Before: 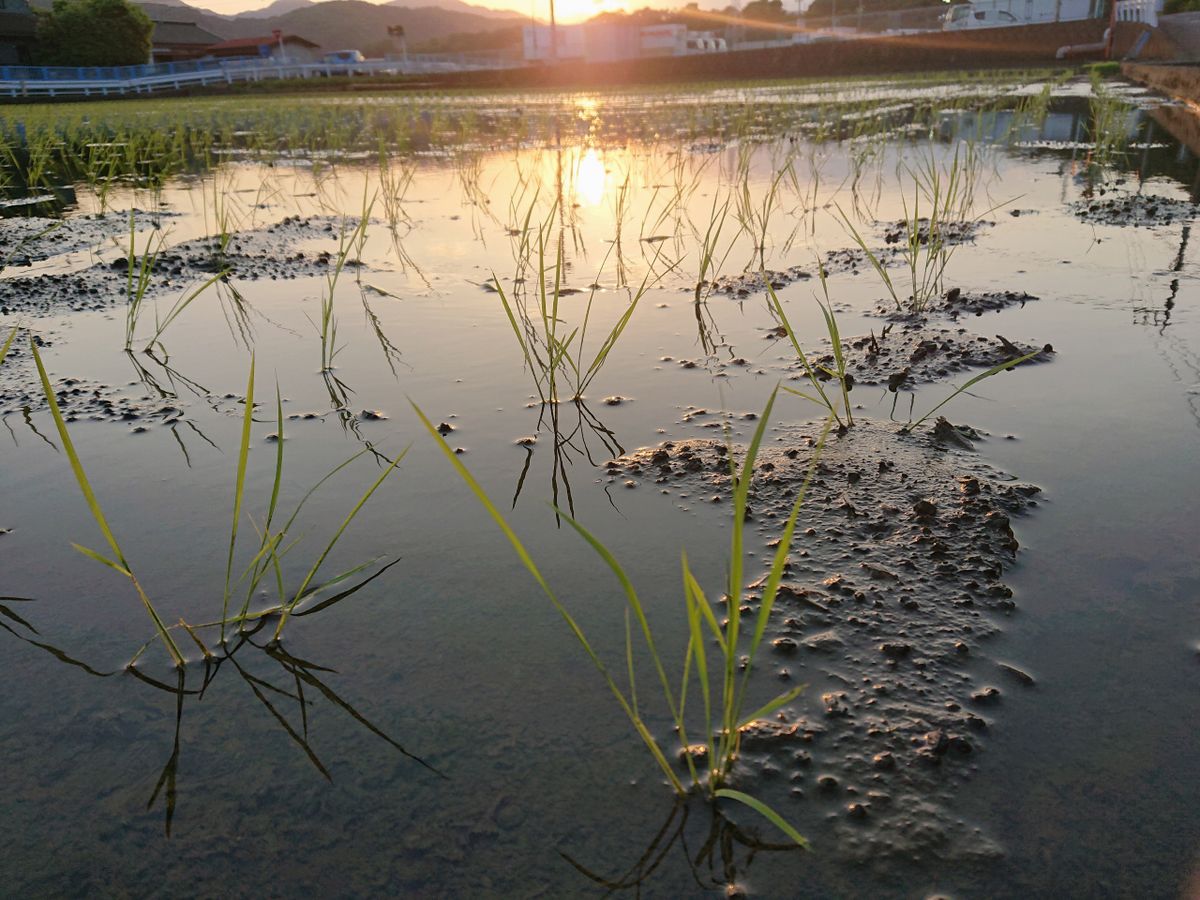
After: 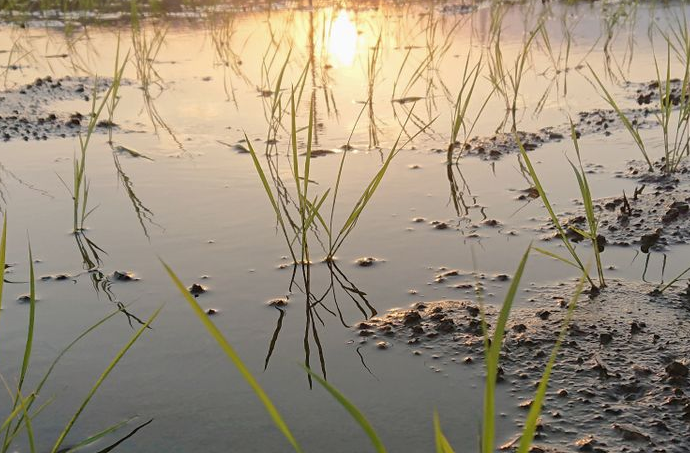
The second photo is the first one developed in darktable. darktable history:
crop: left 20.682%, top 15.544%, right 21.741%, bottom 34.043%
shadows and highlights: shadows 24.87, highlights -25.2
